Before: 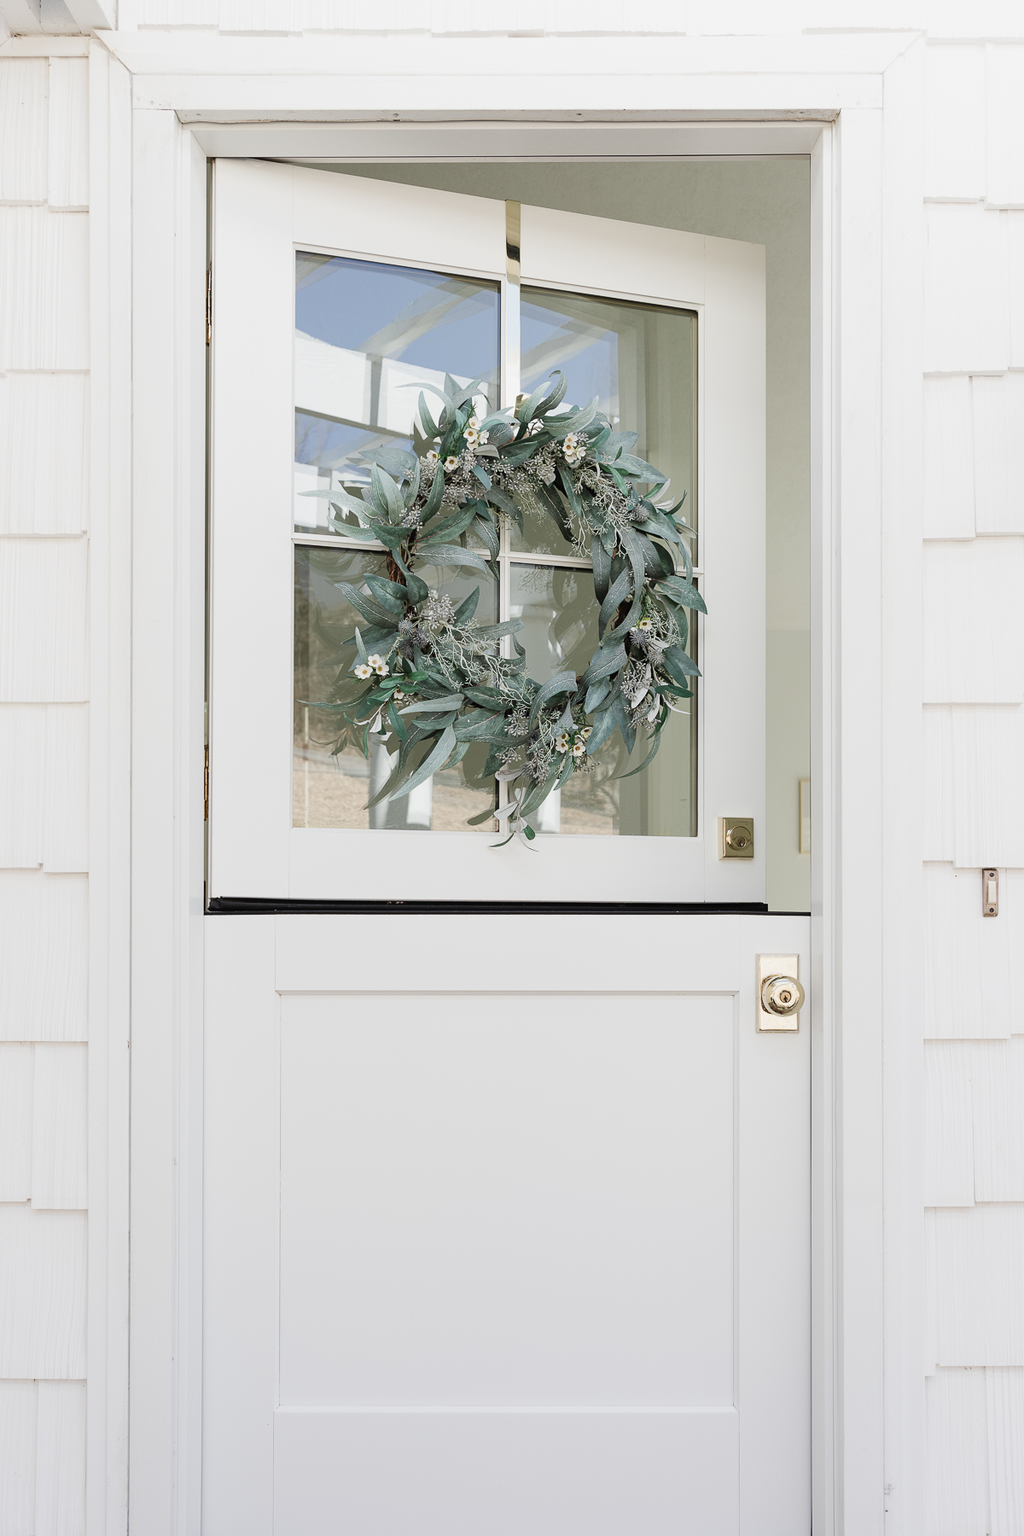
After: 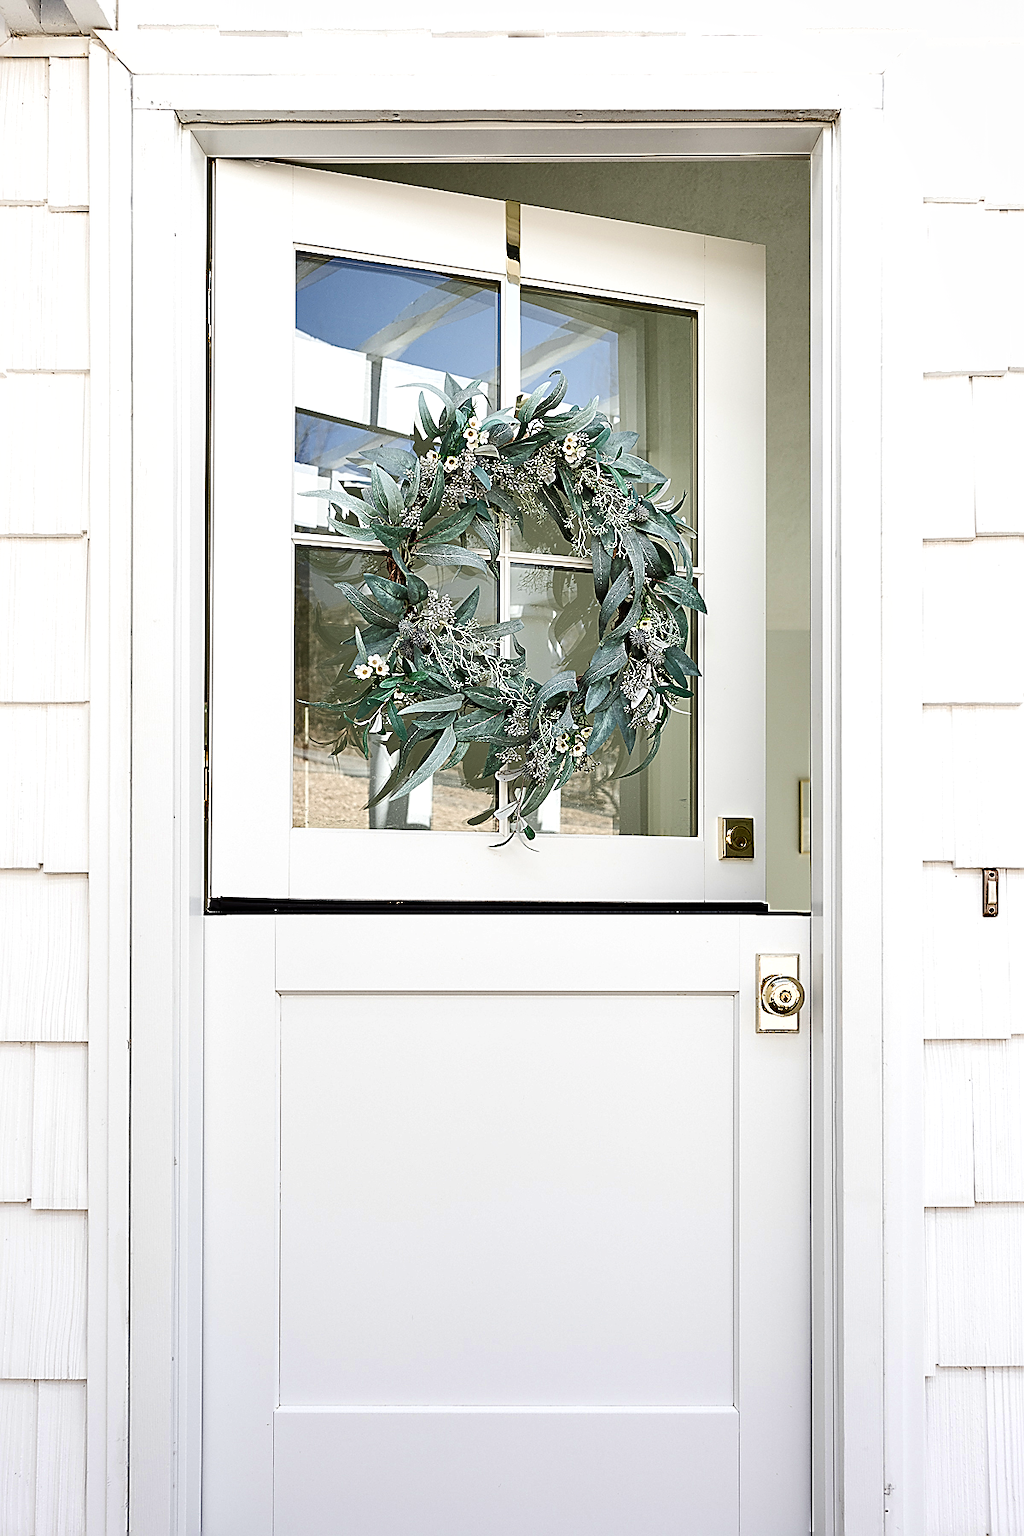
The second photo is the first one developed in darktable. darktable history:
contrast brightness saturation: contrast 0.076, saturation 0.198
shadows and highlights: radius 109.2, shadows 23.94, highlights -58.09, low approximation 0.01, soften with gaussian
tone equalizer: -8 EV -0.397 EV, -7 EV -0.369 EV, -6 EV -0.323 EV, -5 EV -0.255 EV, -3 EV 0.242 EV, -2 EV 0.346 EV, -1 EV 0.408 EV, +0 EV 0.391 EV
sharpen: radius 1.687, amount 1.278
